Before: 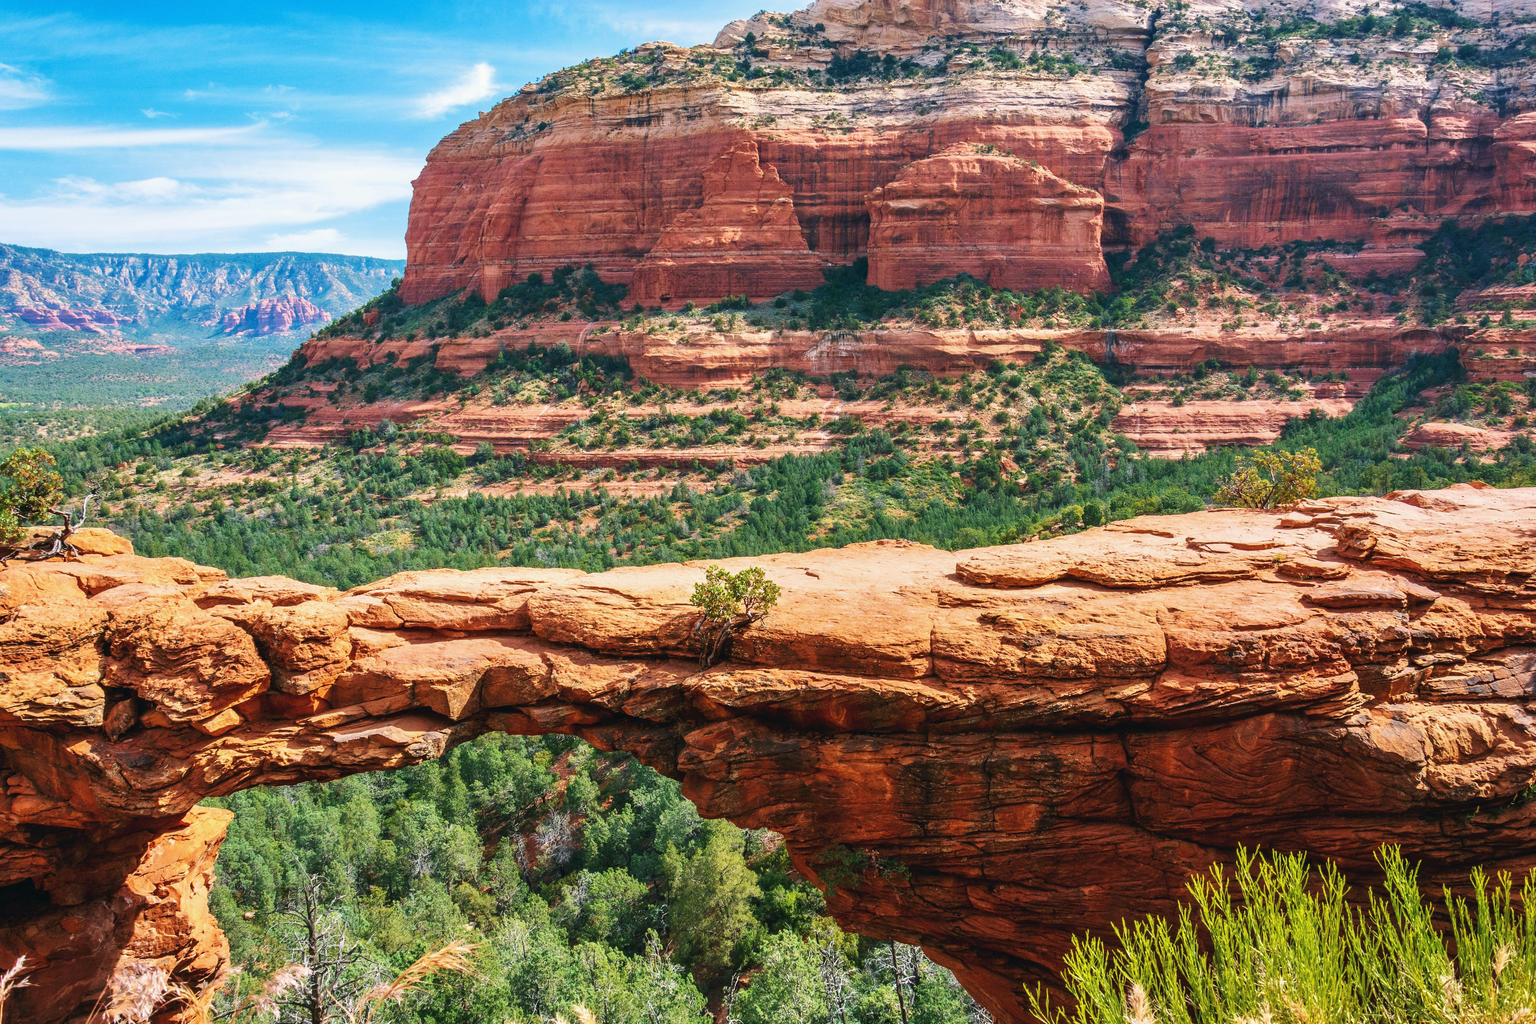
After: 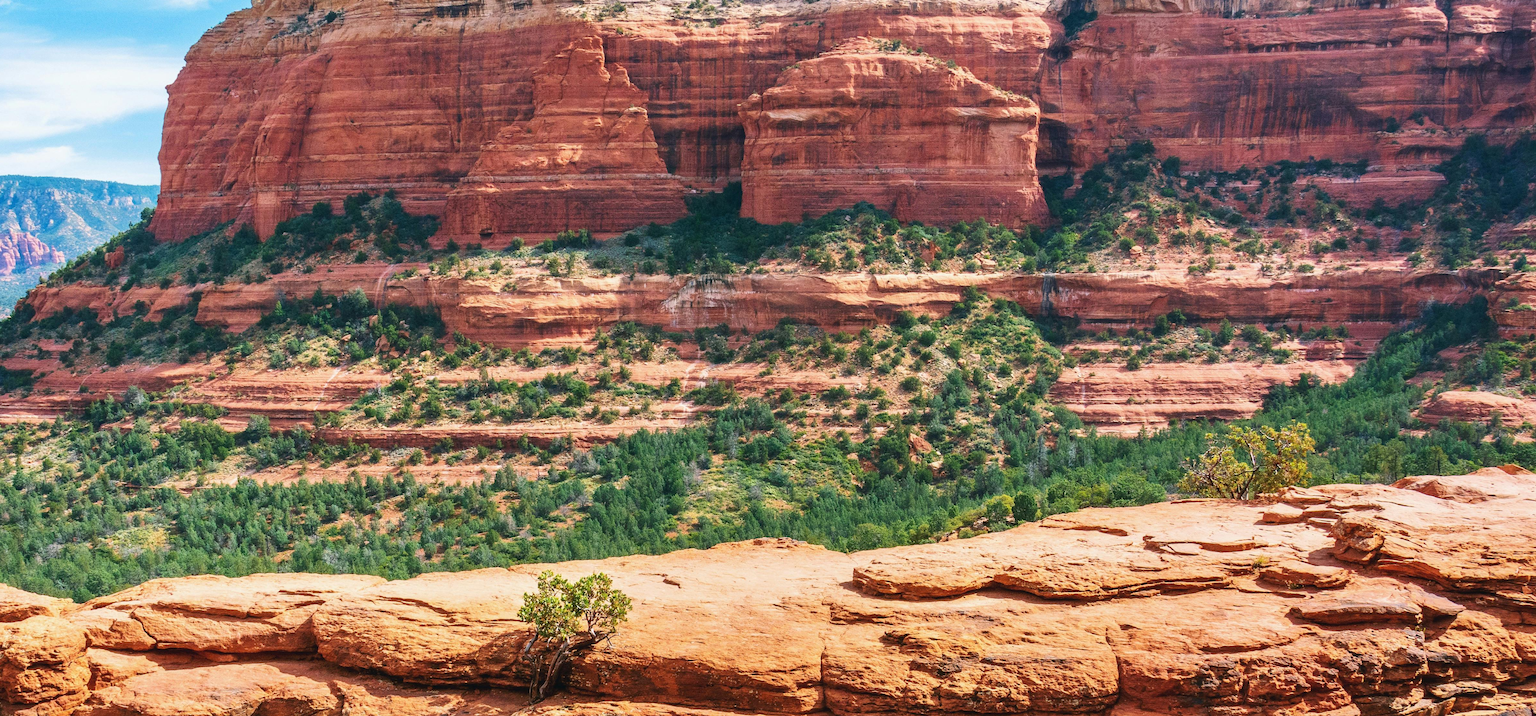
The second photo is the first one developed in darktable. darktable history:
crop: left 18.241%, top 11.068%, right 2.48%, bottom 33.447%
